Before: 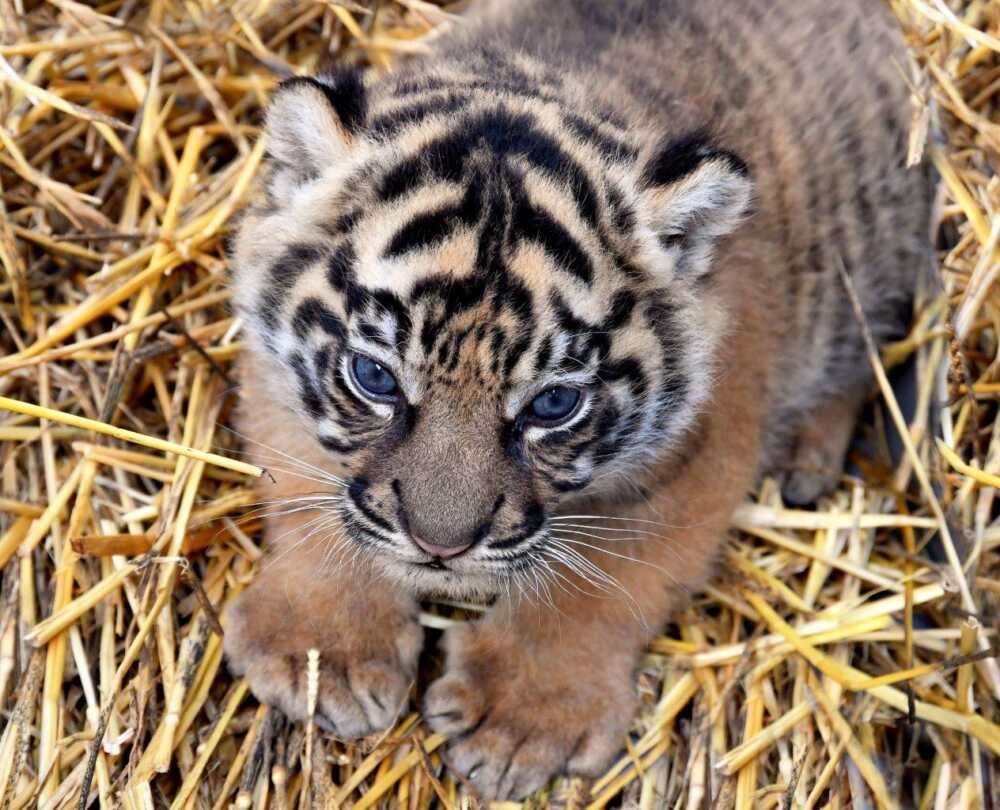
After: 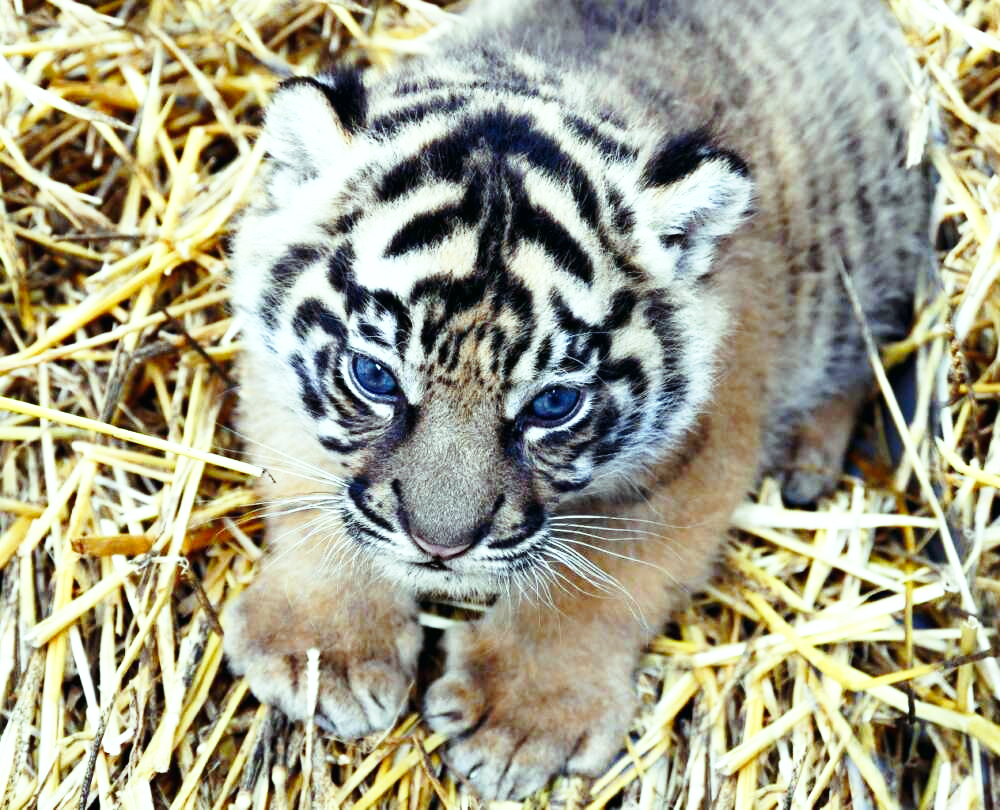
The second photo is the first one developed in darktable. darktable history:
color balance: mode lift, gamma, gain (sRGB), lift [0.997, 0.979, 1.021, 1.011], gamma [1, 1.084, 0.916, 0.998], gain [1, 0.87, 1.13, 1.101], contrast 4.55%, contrast fulcrum 38.24%, output saturation 104.09%
base curve: curves: ch0 [(0, 0) (0.028, 0.03) (0.121, 0.232) (0.46, 0.748) (0.859, 0.968) (1, 1)], preserve colors none
tone equalizer: -8 EV -0.001 EV, -7 EV 0.001 EV, -6 EV -0.002 EV, -5 EV -0.003 EV, -4 EV -0.062 EV, -3 EV -0.222 EV, -2 EV -0.267 EV, -1 EV 0.105 EV, +0 EV 0.303 EV
